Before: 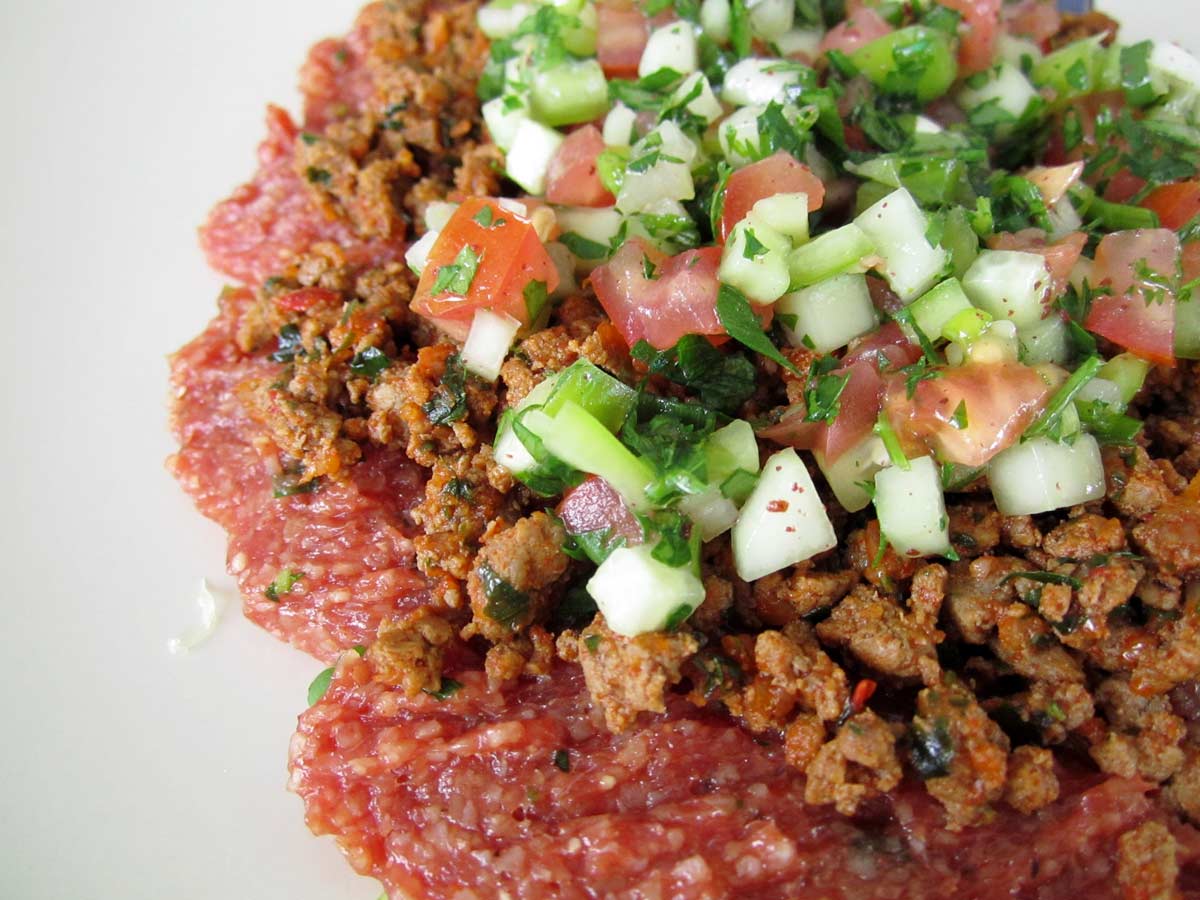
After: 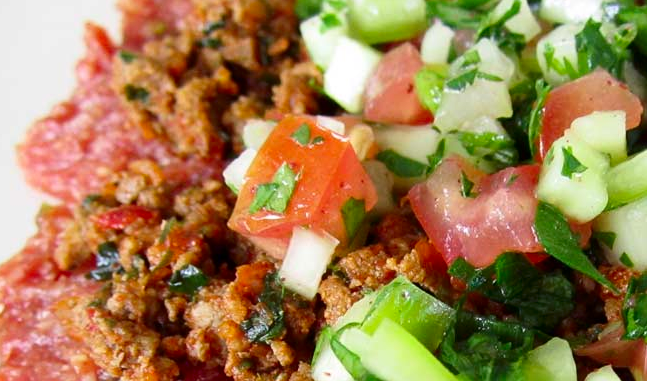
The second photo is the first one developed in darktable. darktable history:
crop: left 15.204%, top 9.127%, right 30.866%, bottom 48.517%
contrast brightness saturation: contrast 0.131, brightness -0.045, saturation 0.151
